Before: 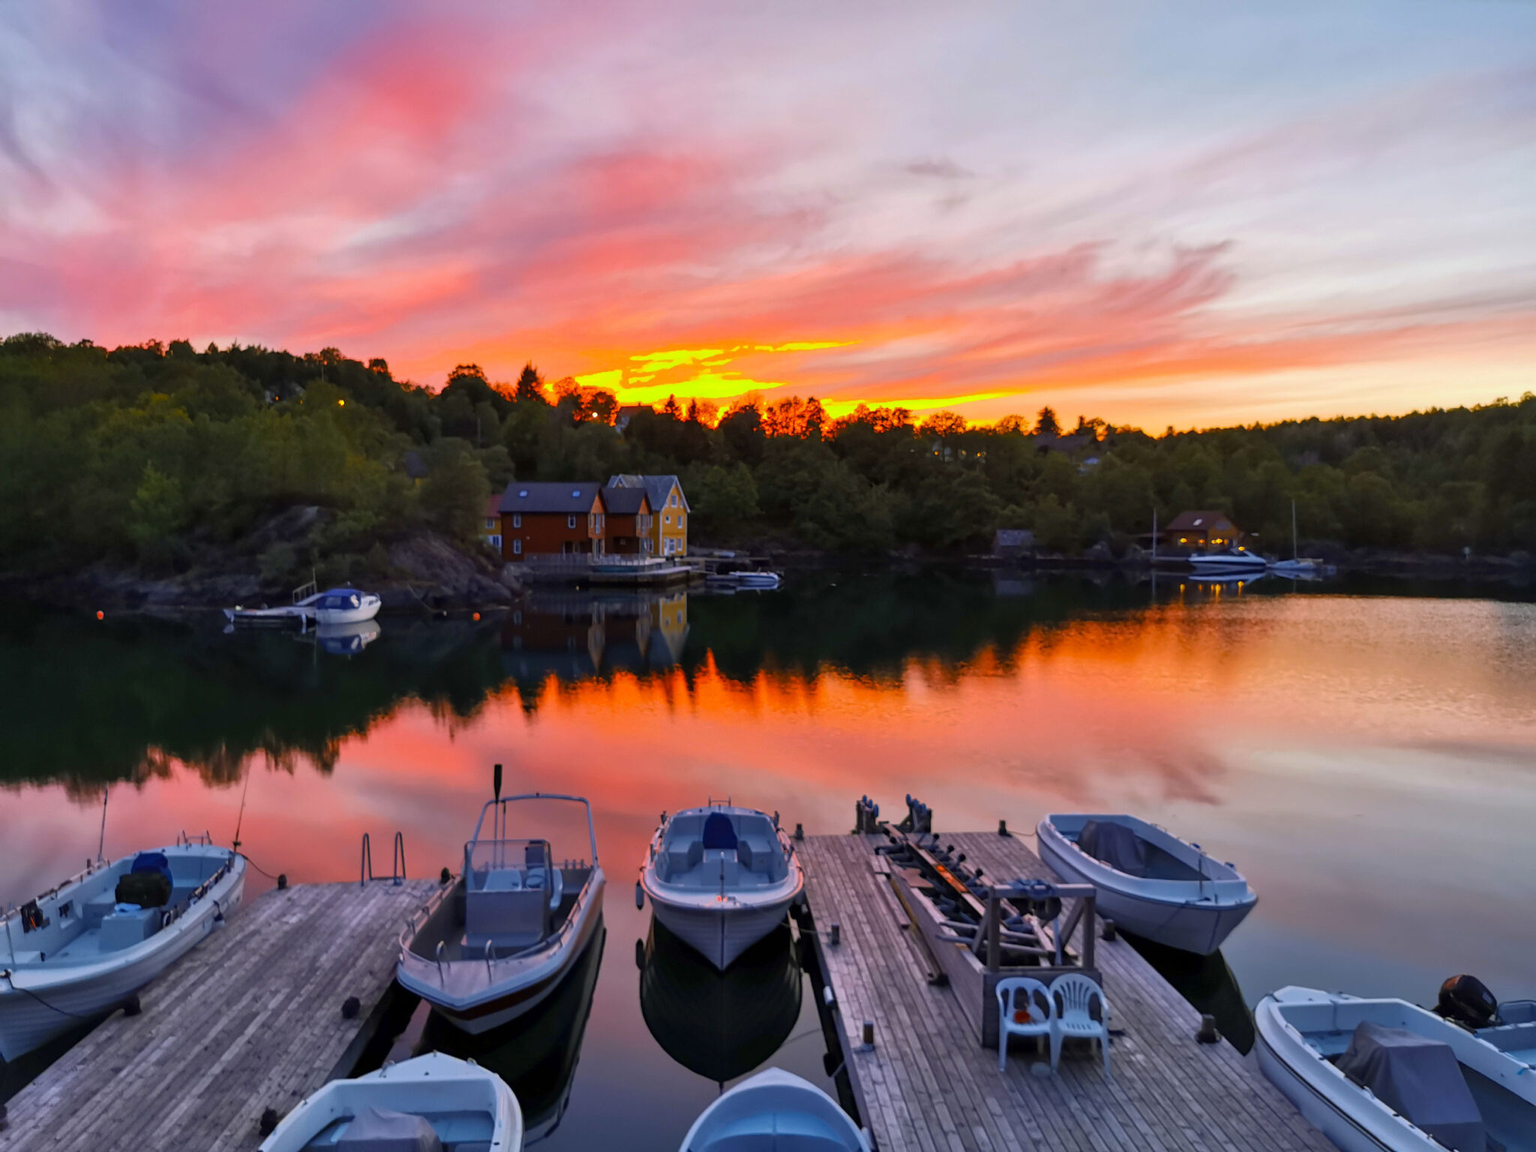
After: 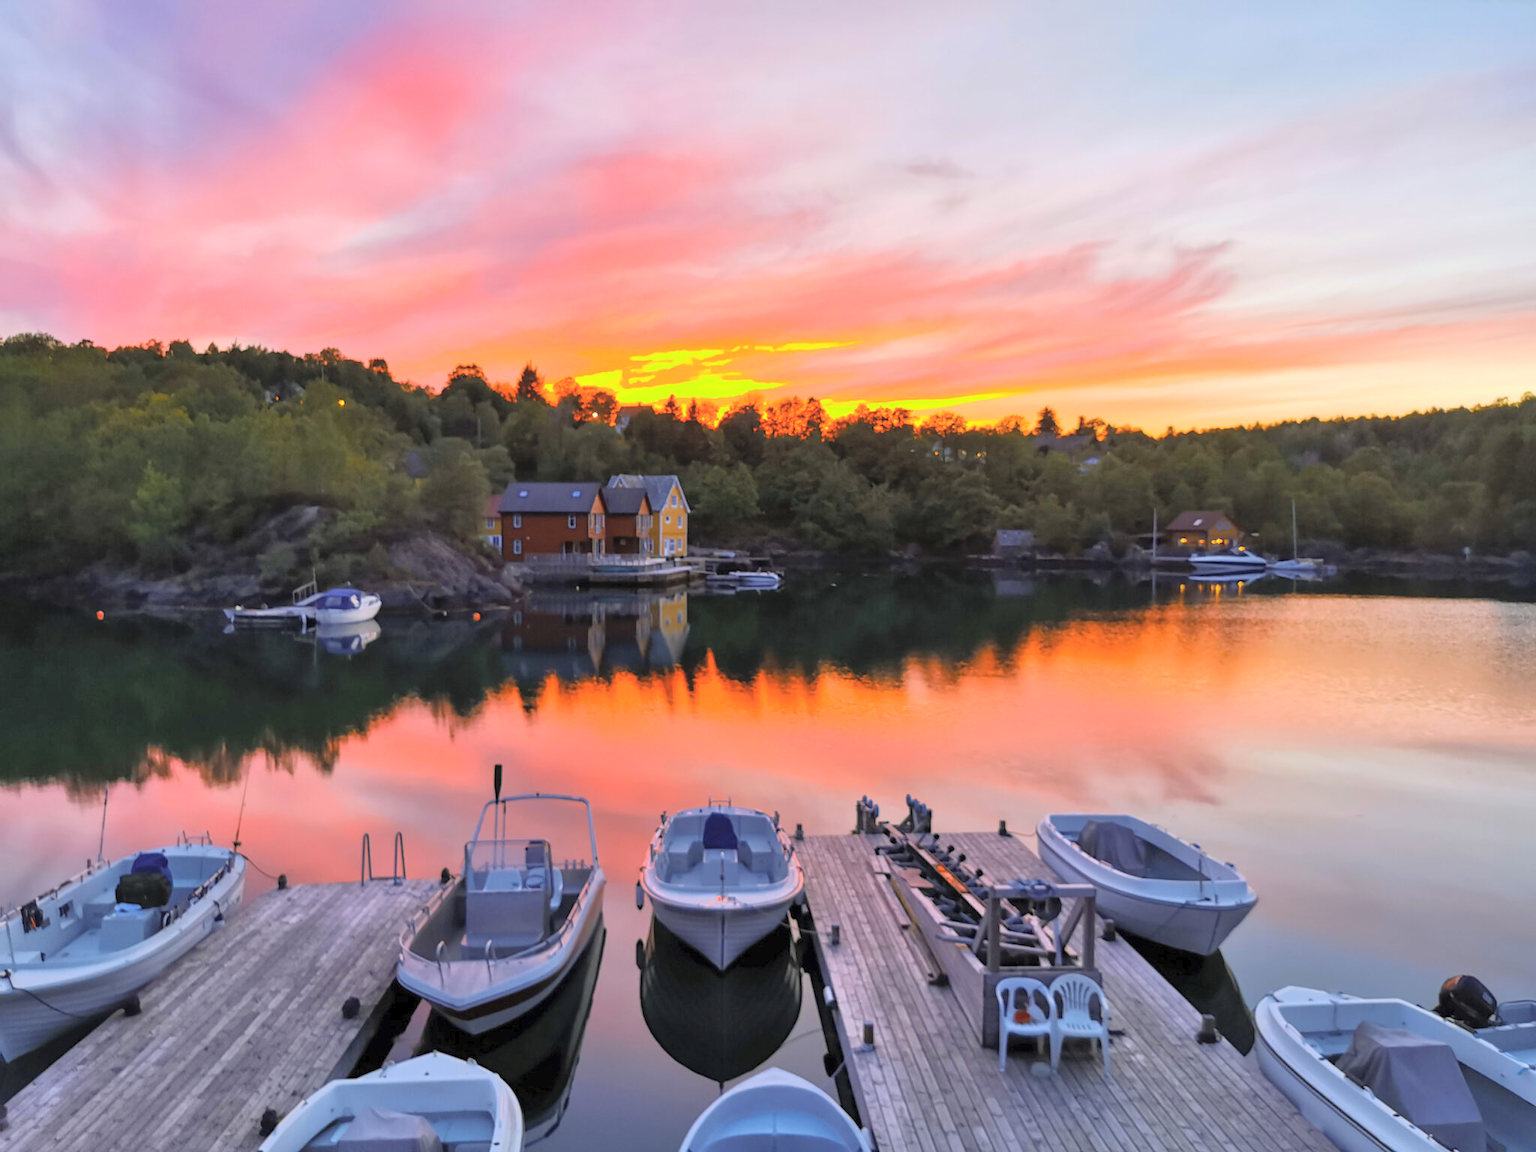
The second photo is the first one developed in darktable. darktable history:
contrast brightness saturation: brightness 0.283
